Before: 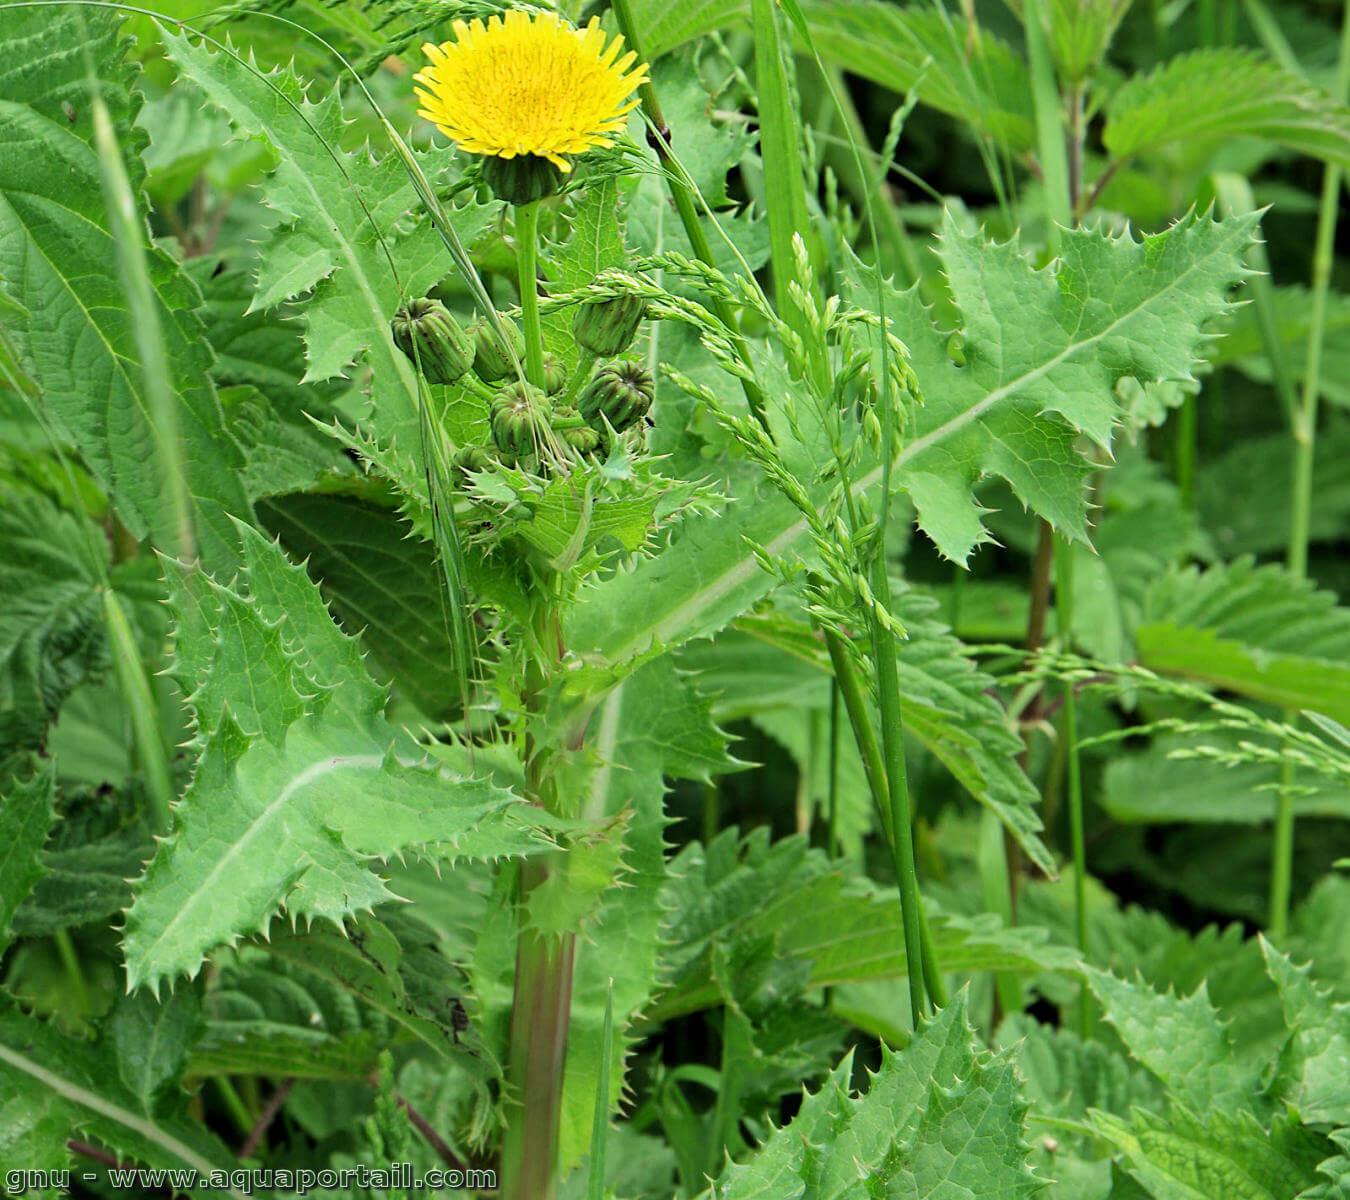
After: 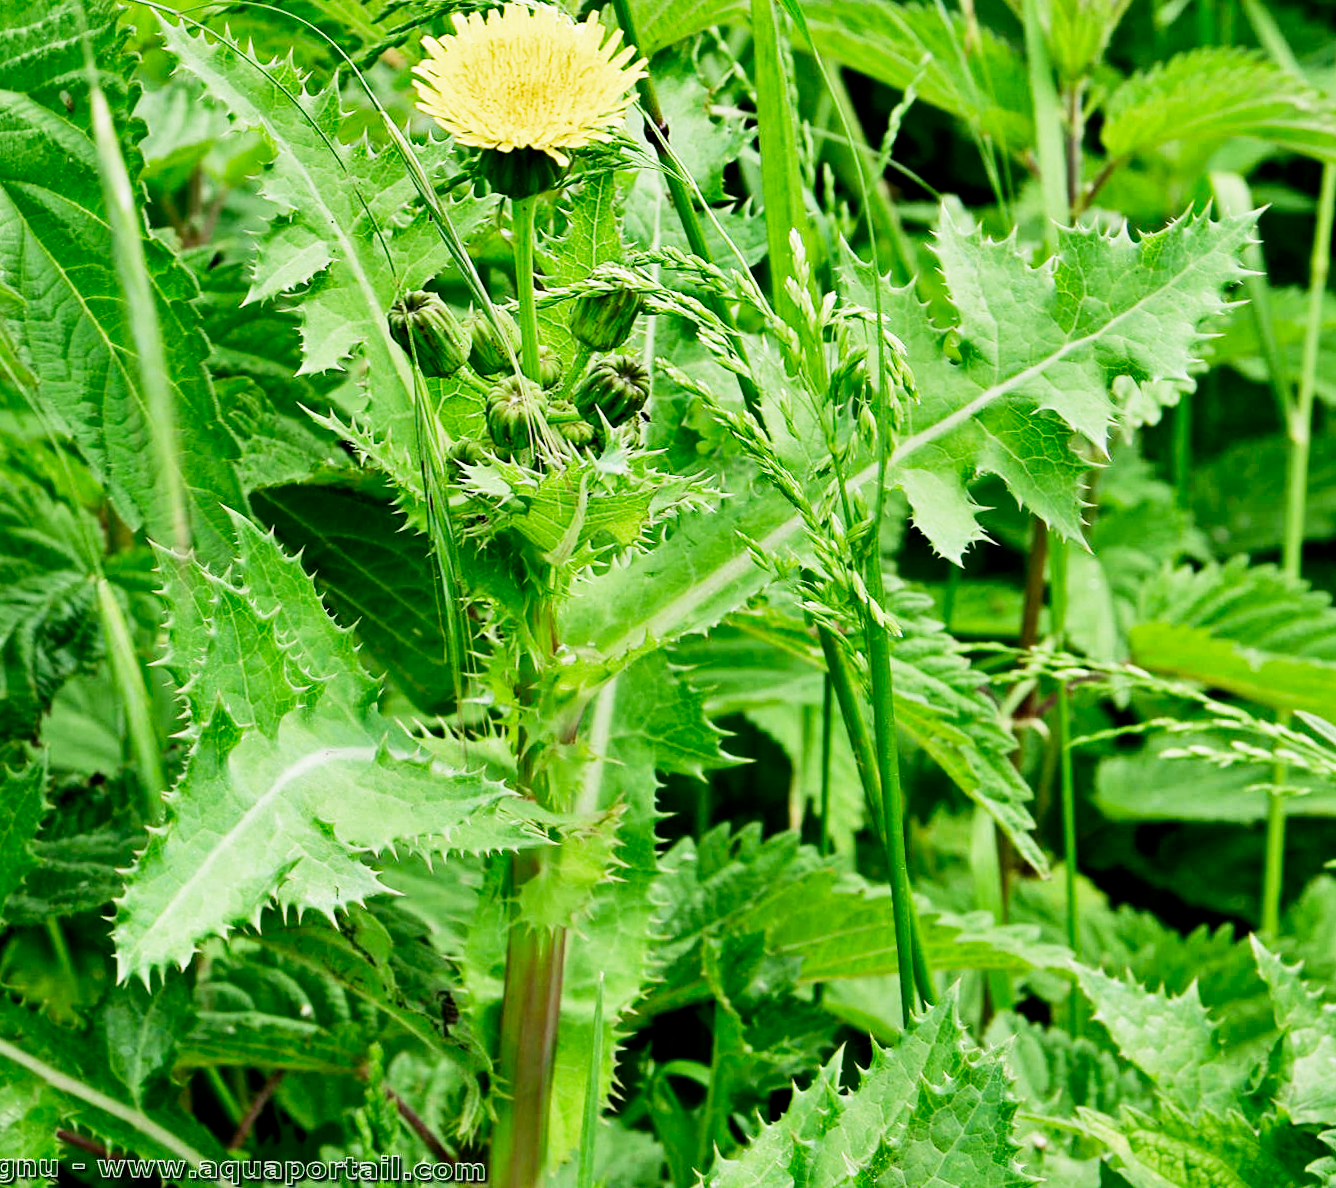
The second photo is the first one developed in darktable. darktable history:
filmic rgb: middle gray luminance 12.74%, black relative exposure -10.13 EV, white relative exposure 3.47 EV, threshold 6 EV, target black luminance 0%, hardness 5.74, latitude 44.69%, contrast 1.221, highlights saturation mix 5%, shadows ↔ highlights balance 26.78%, add noise in highlights 0, preserve chrominance no, color science v3 (2019), use custom middle-gray values true, iterations of high-quality reconstruction 0, contrast in highlights soft, enable highlight reconstruction true
contrast brightness saturation: contrast 0.15, brightness -0.01, saturation 0.1
crop and rotate: angle -0.5°
shadows and highlights: radius 108.52, shadows 23.73, highlights -59.32, low approximation 0.01, soften with gaussian
